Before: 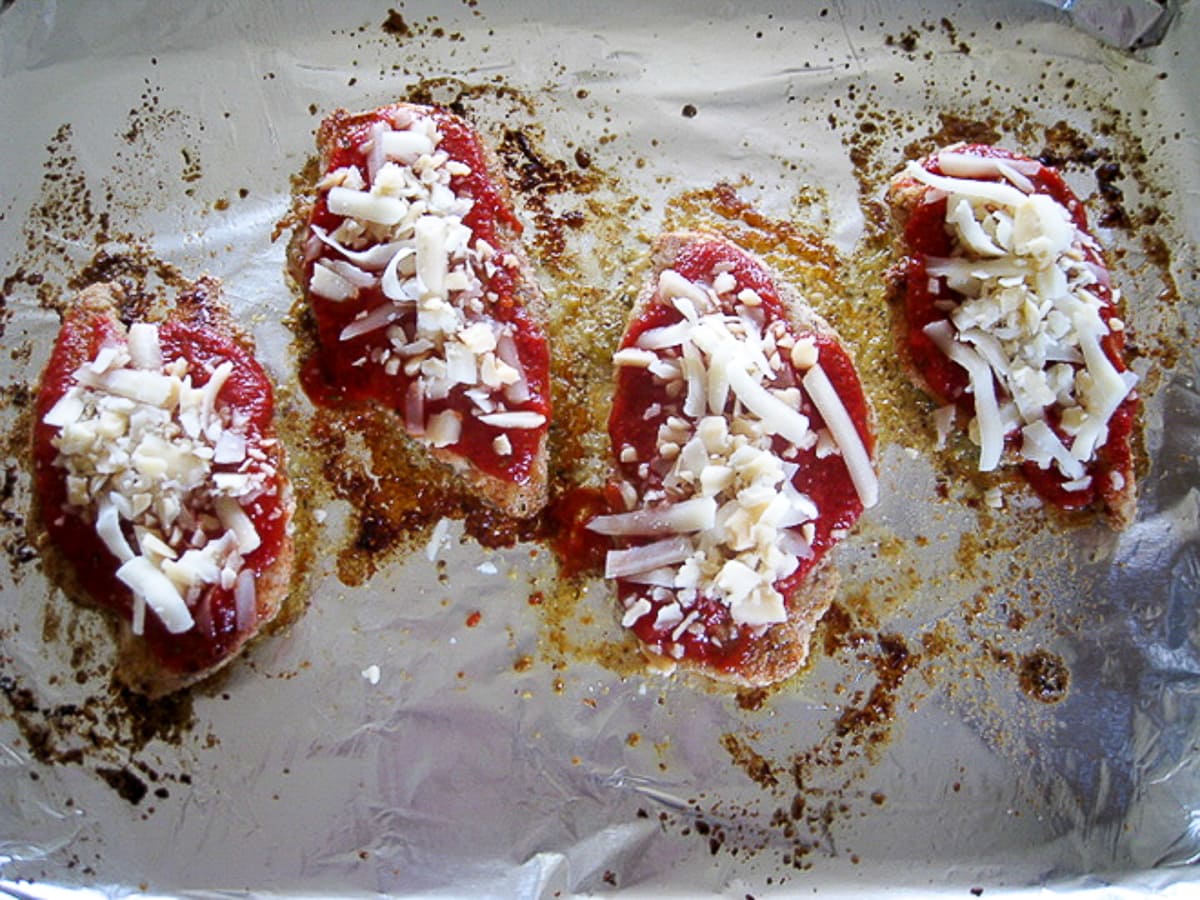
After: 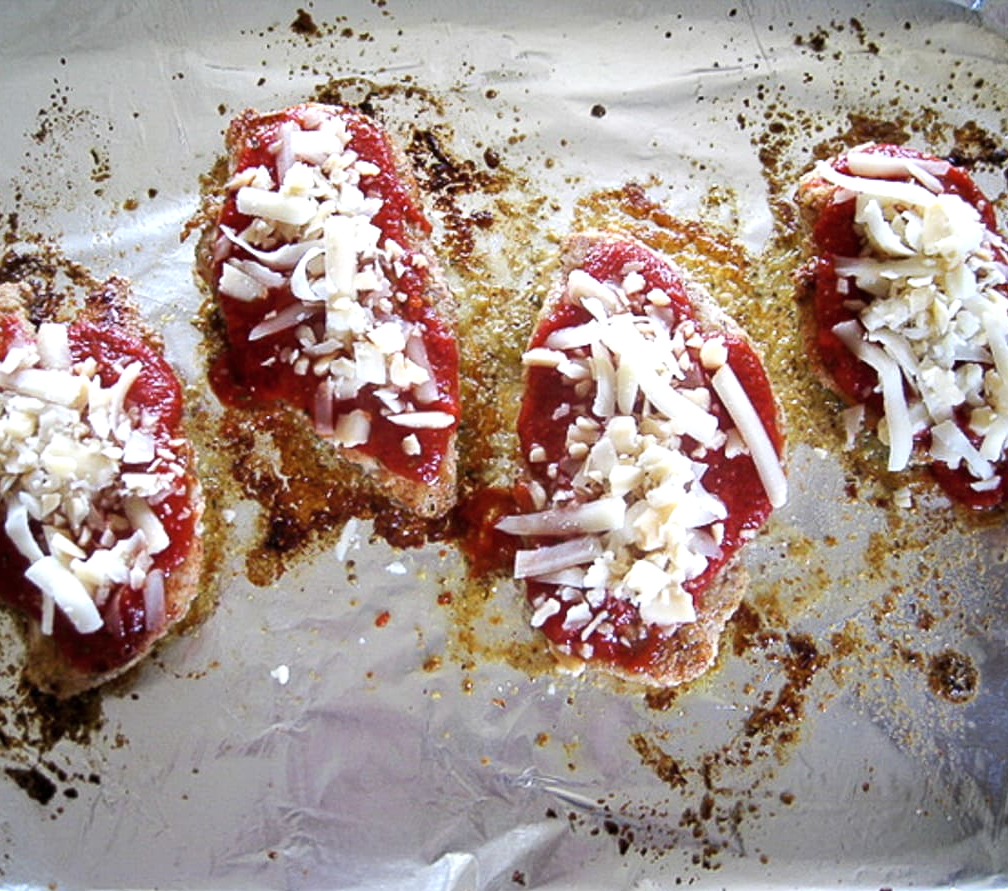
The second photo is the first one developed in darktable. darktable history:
shadows and highlights: radius 110.86, shadows 51.09, white point adjustment 9.16, highlights -4.17, highlights color adjustment 32.2%, soften with gaussian
crop: left 7.598%, right 7.873%
